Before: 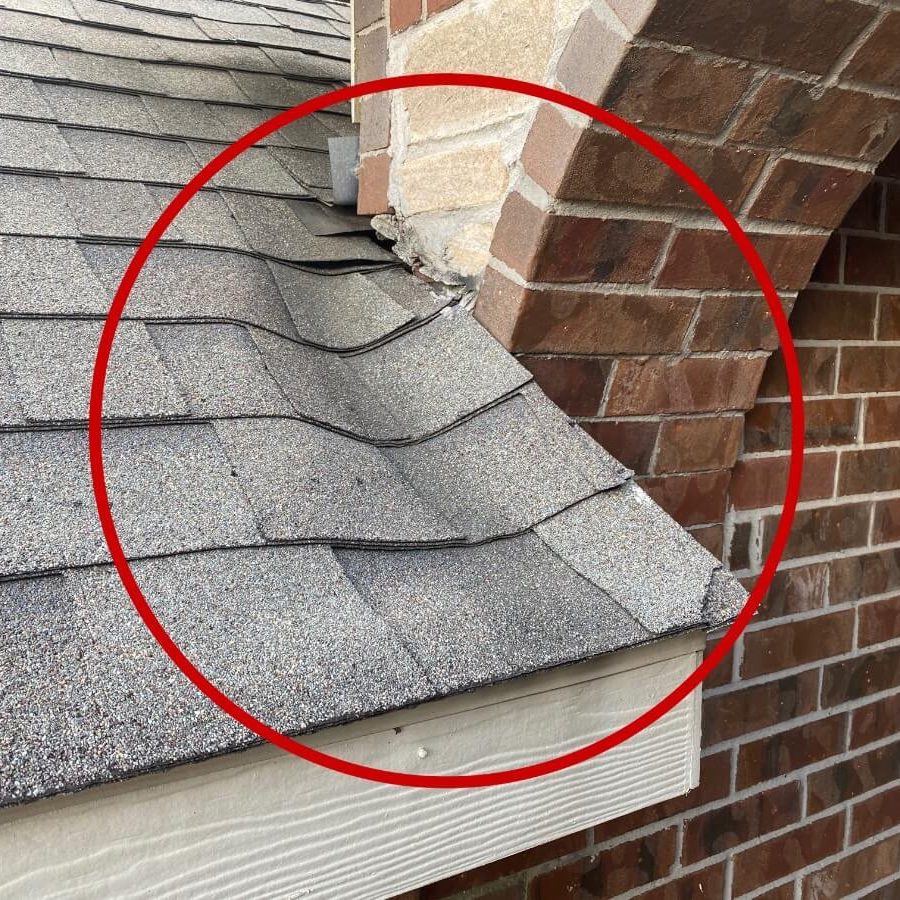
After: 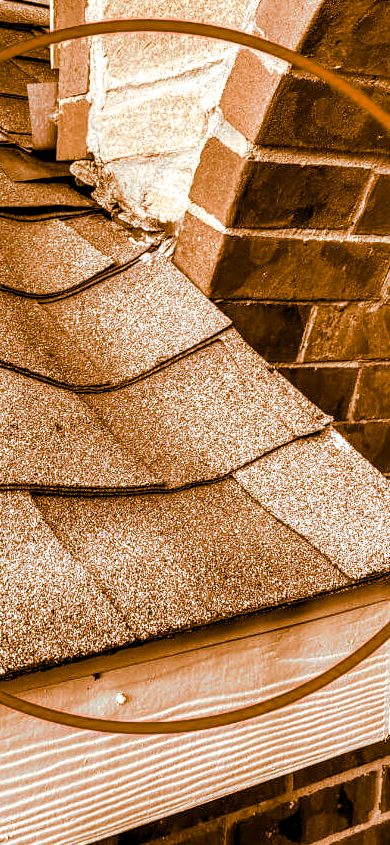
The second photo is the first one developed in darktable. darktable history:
split-toning: shadows › hue 26°, shadows › saturation 0.92, highlights › hue 40°, highlights › saturation 0.92, balance -63, compress 0%
crop: left 33.452%, top 6.025%, right 23.155%
local contrast: highlights 19%, detail 186%
